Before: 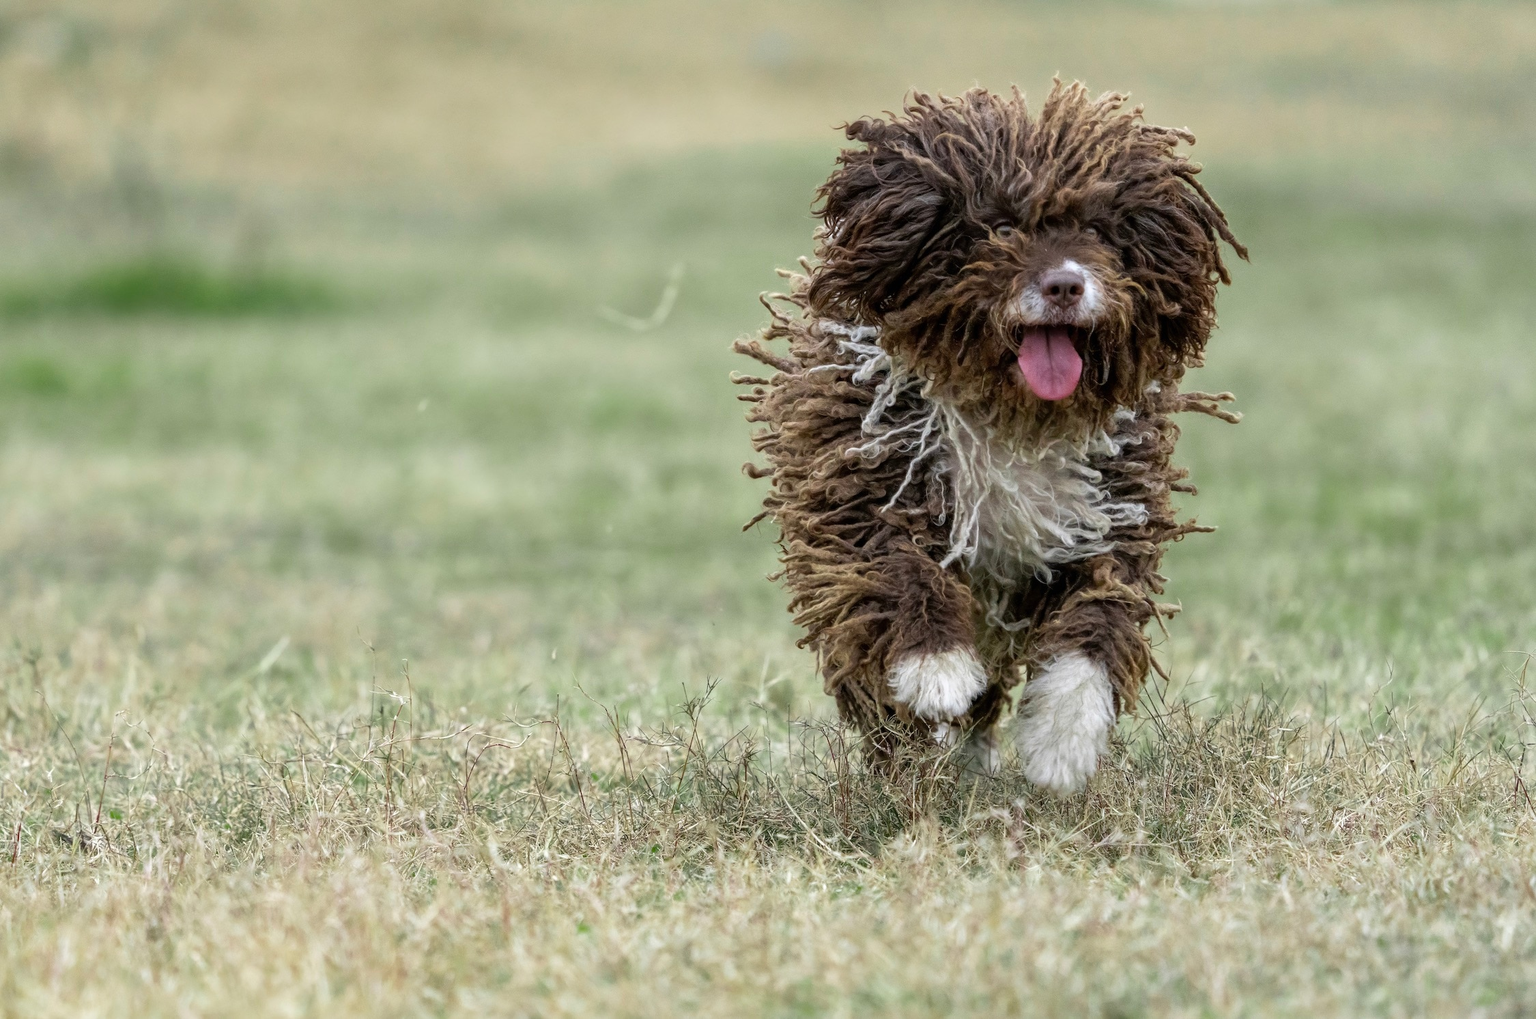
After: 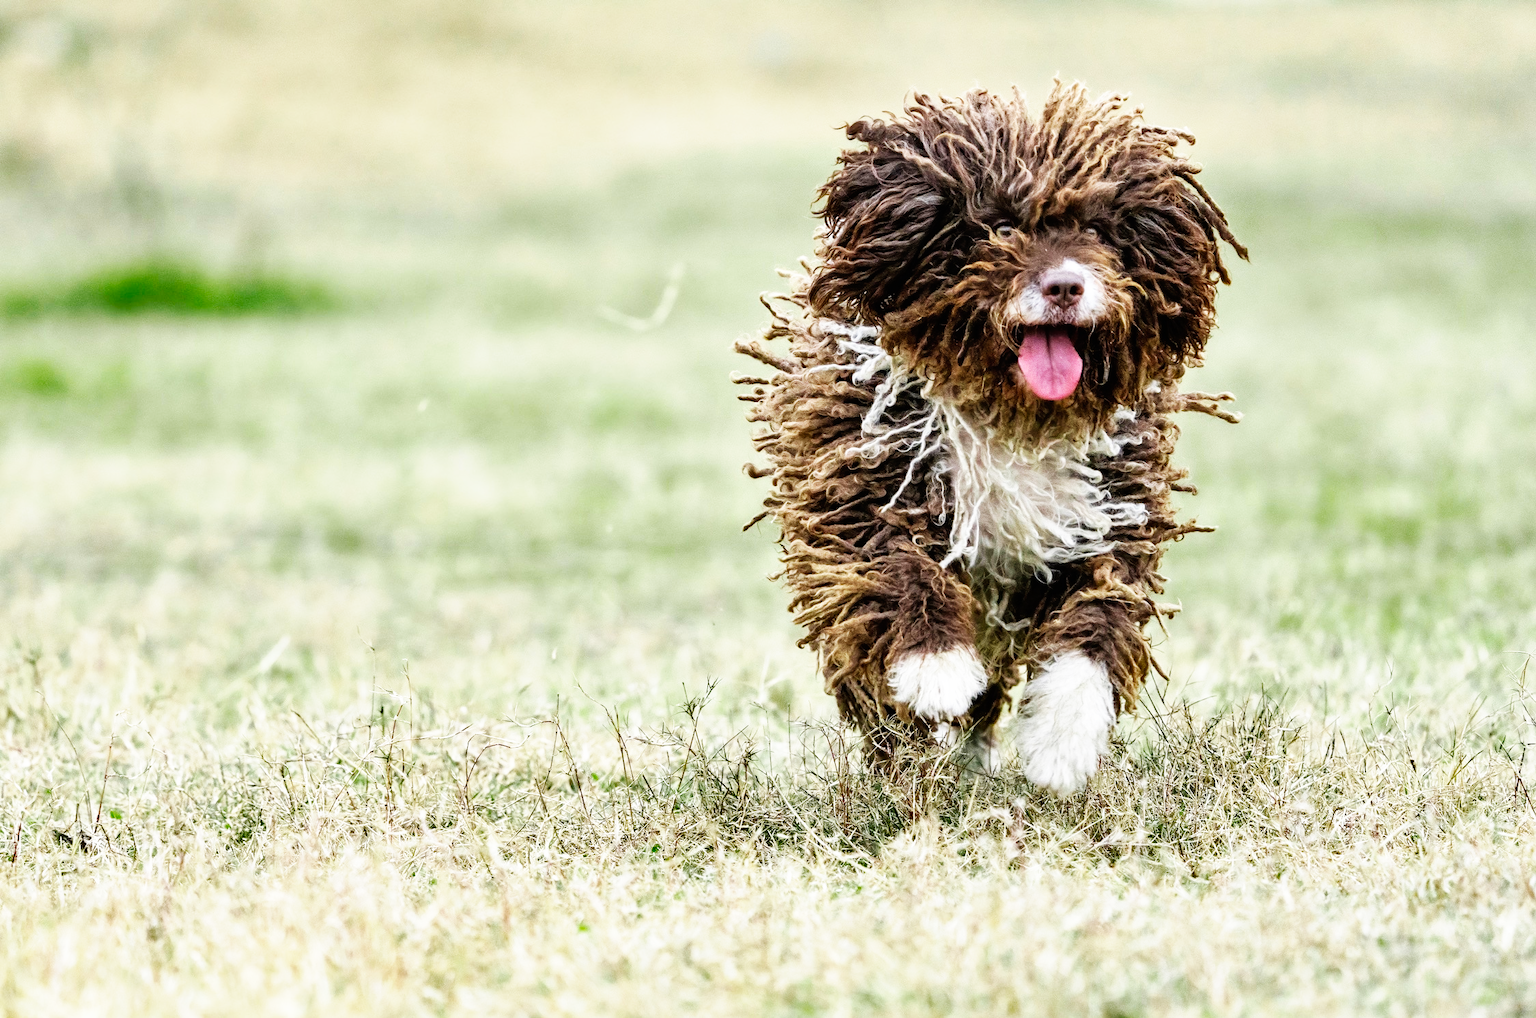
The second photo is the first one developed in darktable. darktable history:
base curve: curves: ch0 [(0, 0) (0.007, 0.004) (0.027, 0.03) (0.046, 0.07) (0.207, 0.54) (0.442, 0.872) (0.673, 0.972) (1, 1)], preserve colors none
shadows and highlights: white point adjustment 0.05, highlights color adjustment 55.9%, soften with gaussian
